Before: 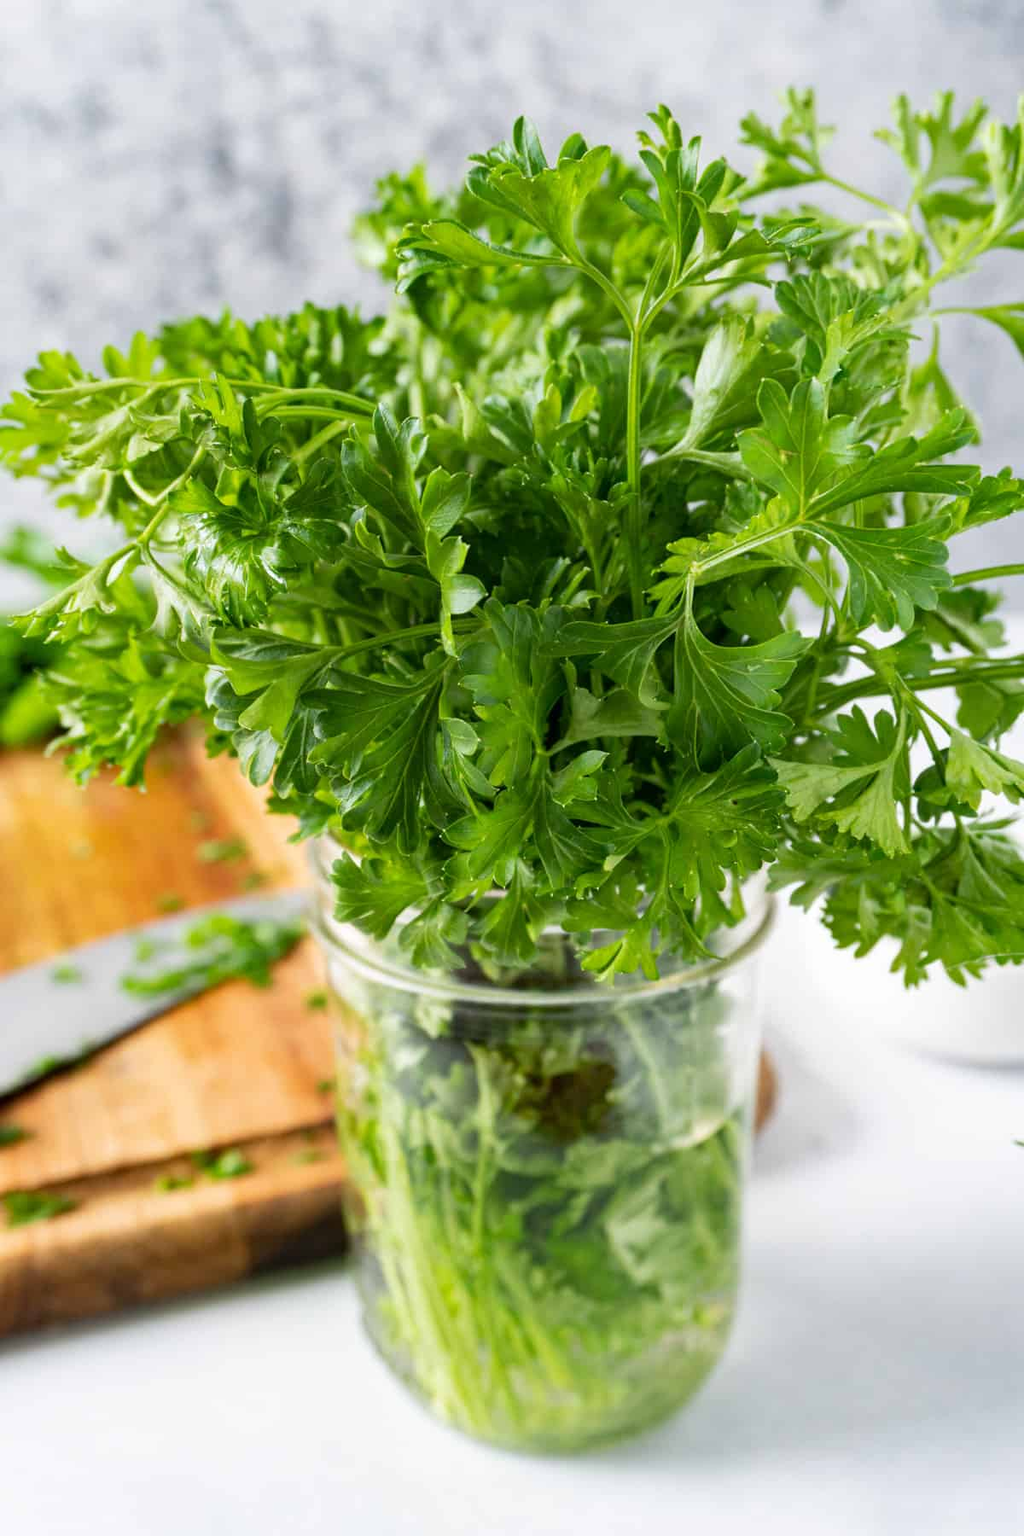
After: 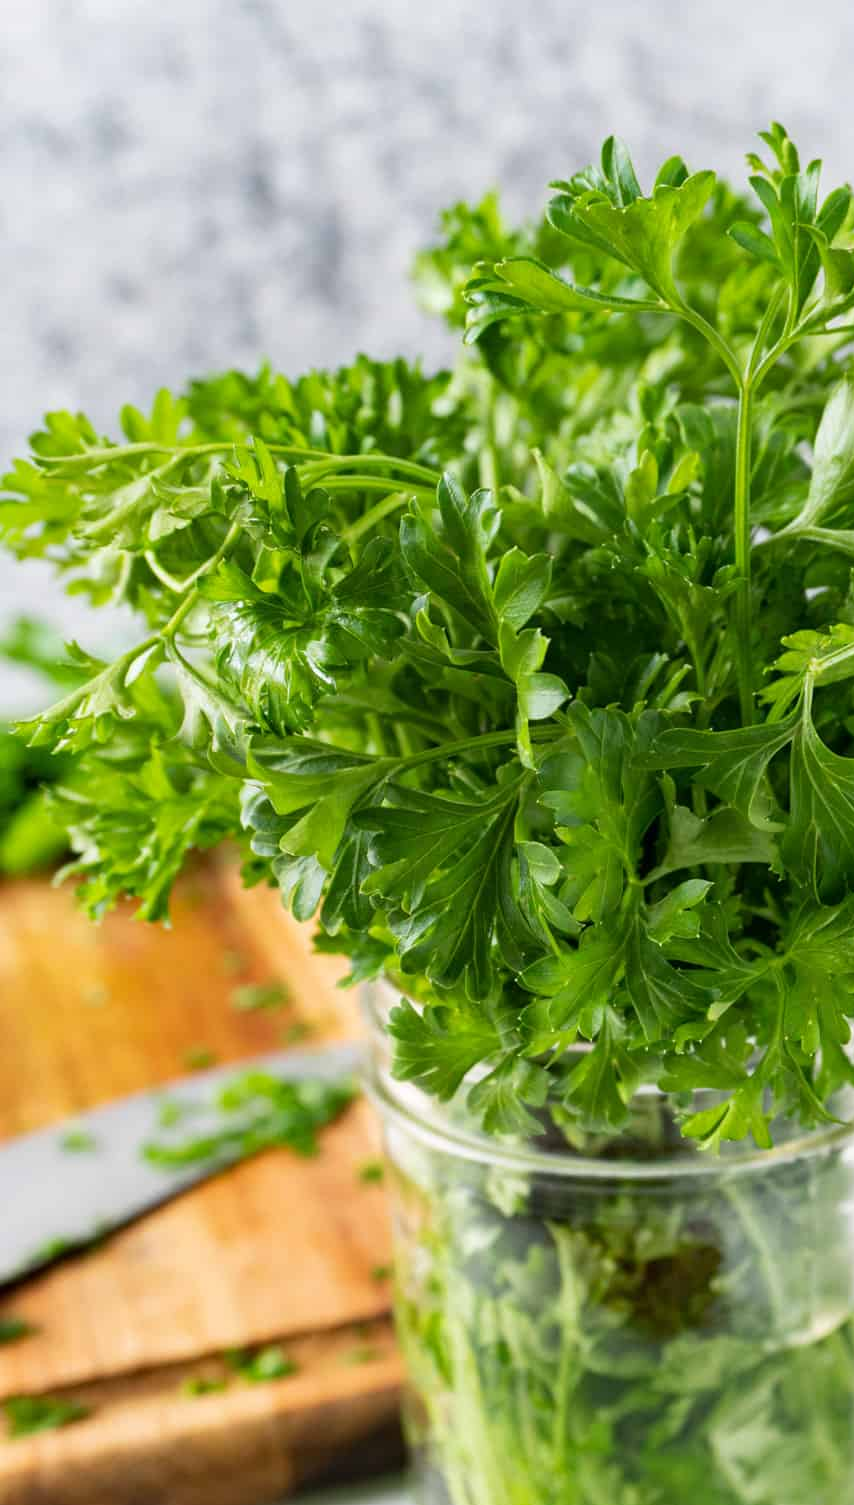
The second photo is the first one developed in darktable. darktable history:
crop: right 28.779%, bottom 16.334%
color correction: highlights a* -0.138, highlights b* 0.145
